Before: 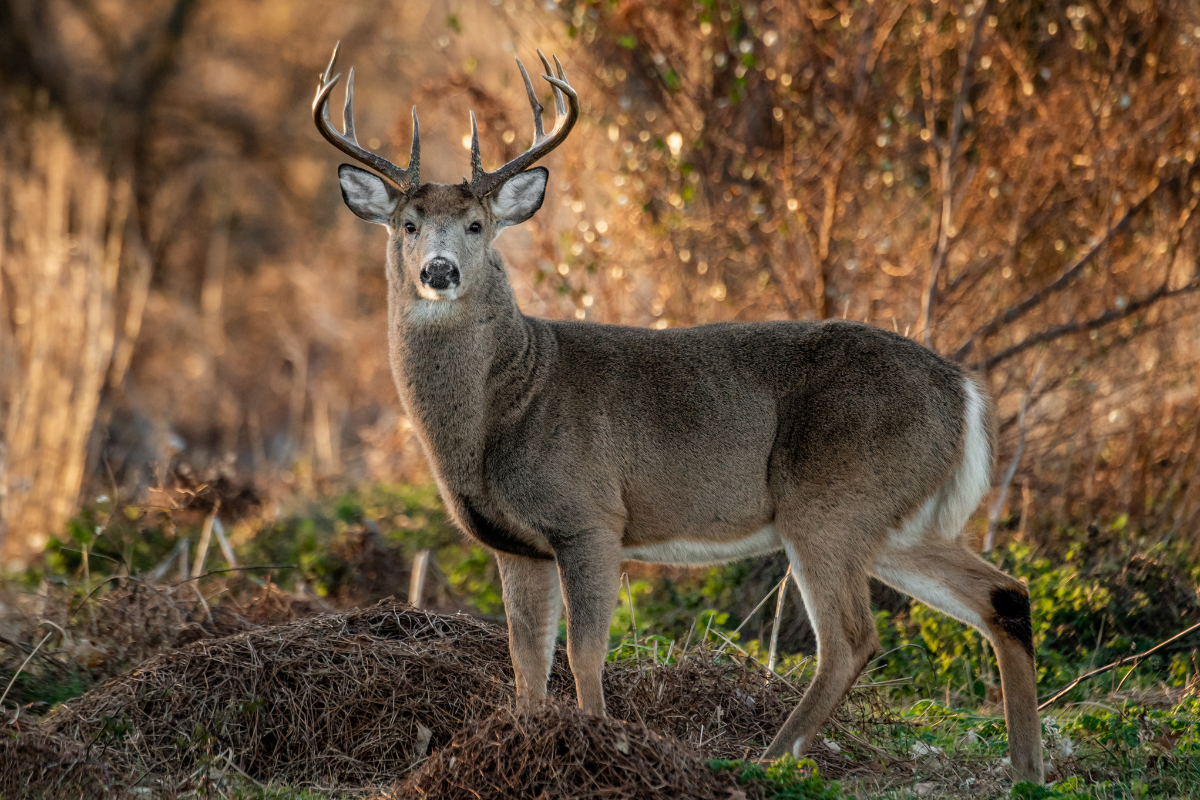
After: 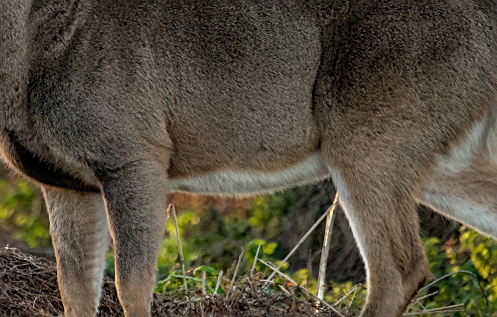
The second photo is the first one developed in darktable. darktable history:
rotate and perspective: rotation -1.32°, lens shift (horizontal) -0.031, crop left 0.015, crop right 0.985, crop top 0.047, crop bottom 0.982
crop: left 37.221%, top 45.169%, right 20.63%, bottom 13.777%
sharpen: on, module defaults
